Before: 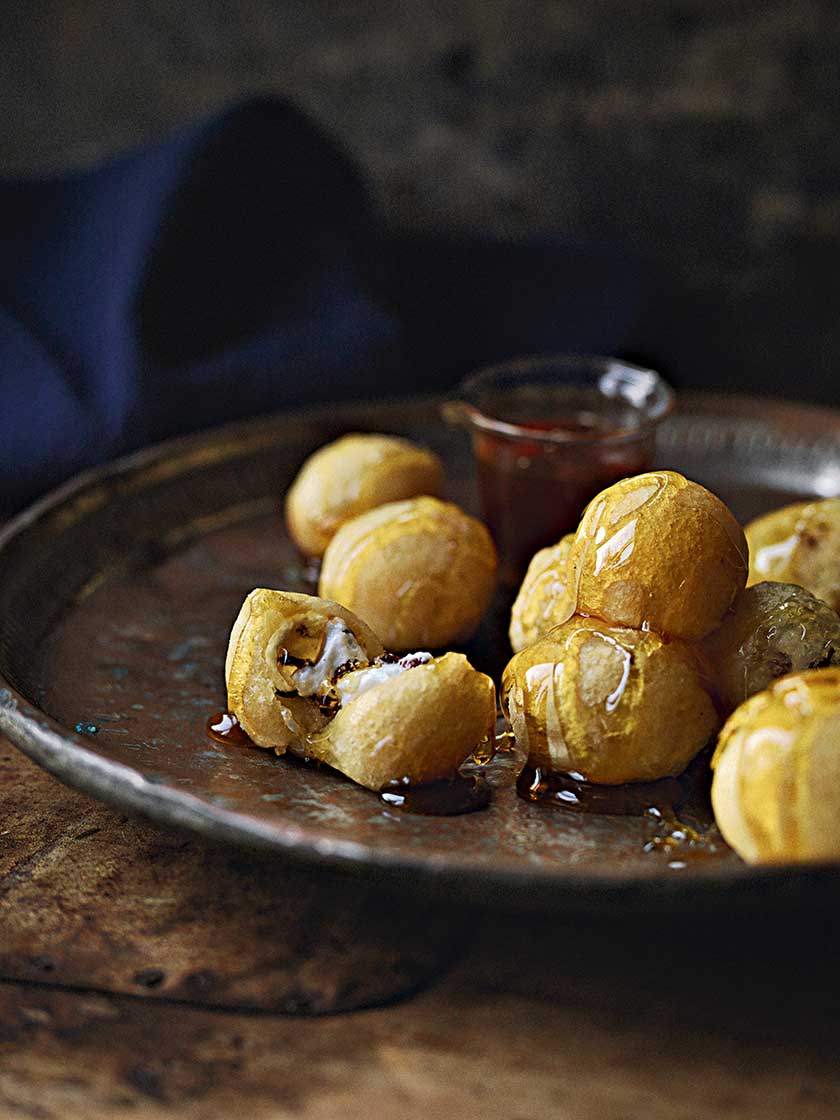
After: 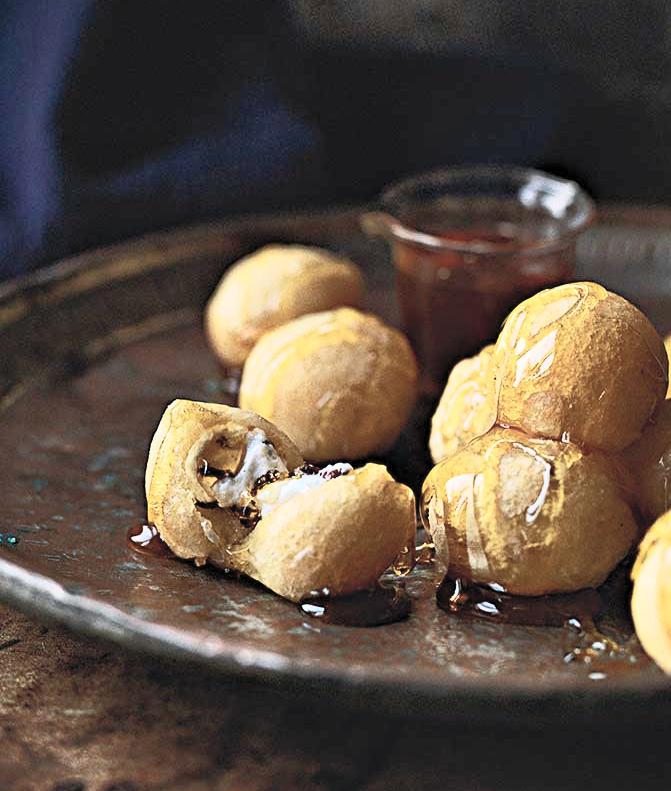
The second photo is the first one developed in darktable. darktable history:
crop: left 9.572%, top 16.928%, right 10.487%, bottom 12.359%
exposure: exposure -0.313 EV, compensate highlight preservation false
contrast brightness saturation: contrast 0.557, brightness 0.578, saturation -0.347
shadows and highlights: on, module defaults
